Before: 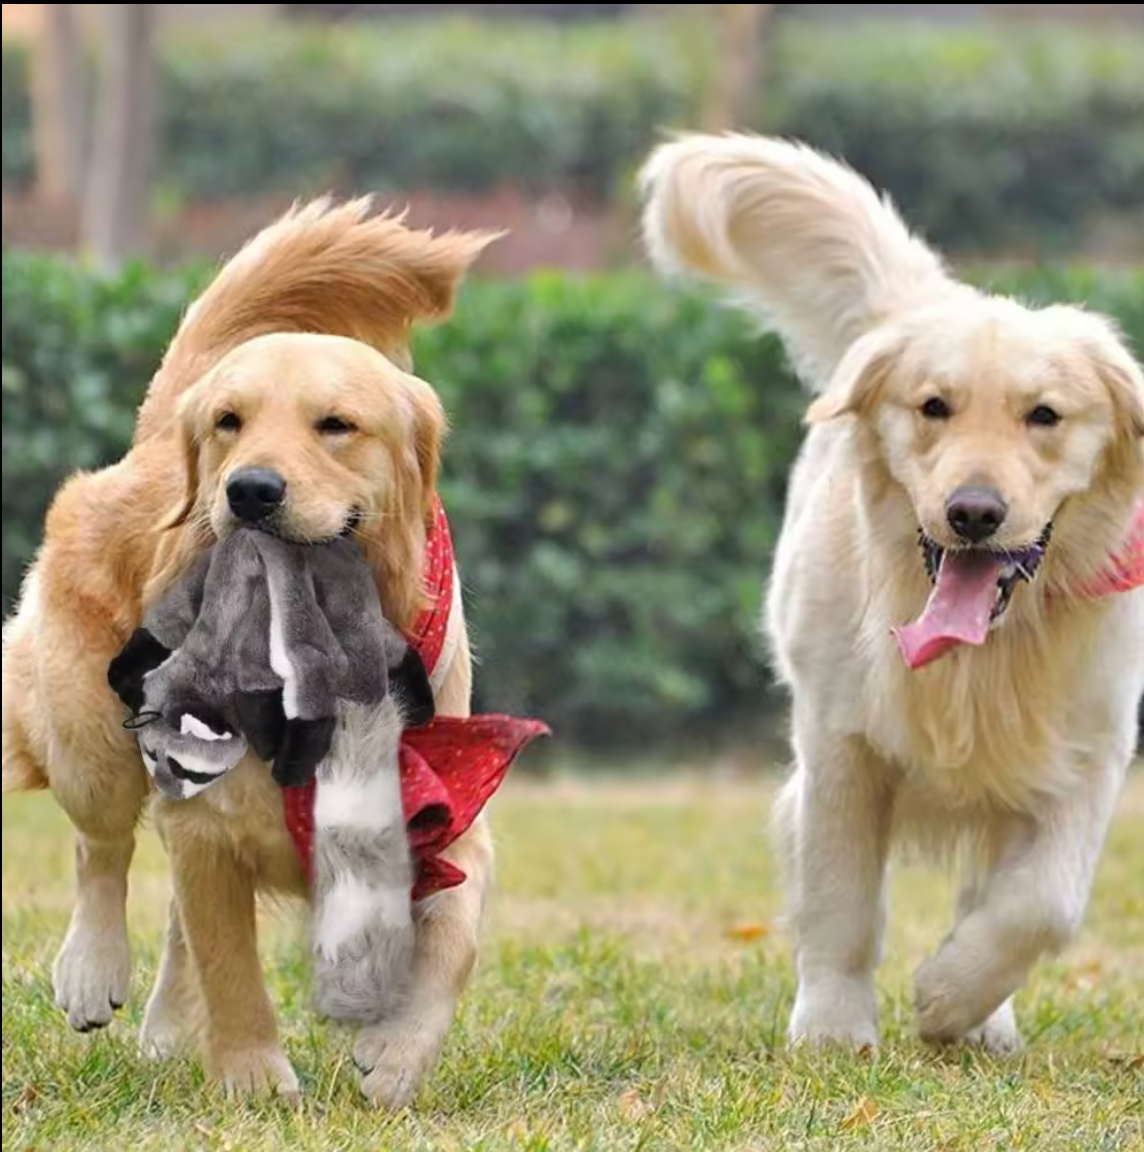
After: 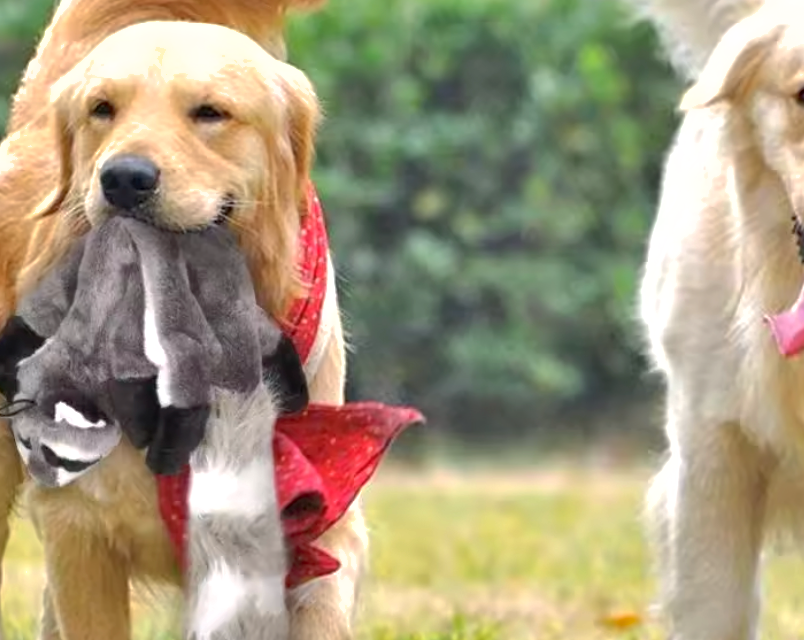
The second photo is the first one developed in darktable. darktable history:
exposure: black level correction 0.001, exposure 0.499 EV, compensate highlight preservation false
crop: left 11.08%, top 27.144%, right 18.303%, bottom 16.978%
shadows and highlights: on, module defaults
